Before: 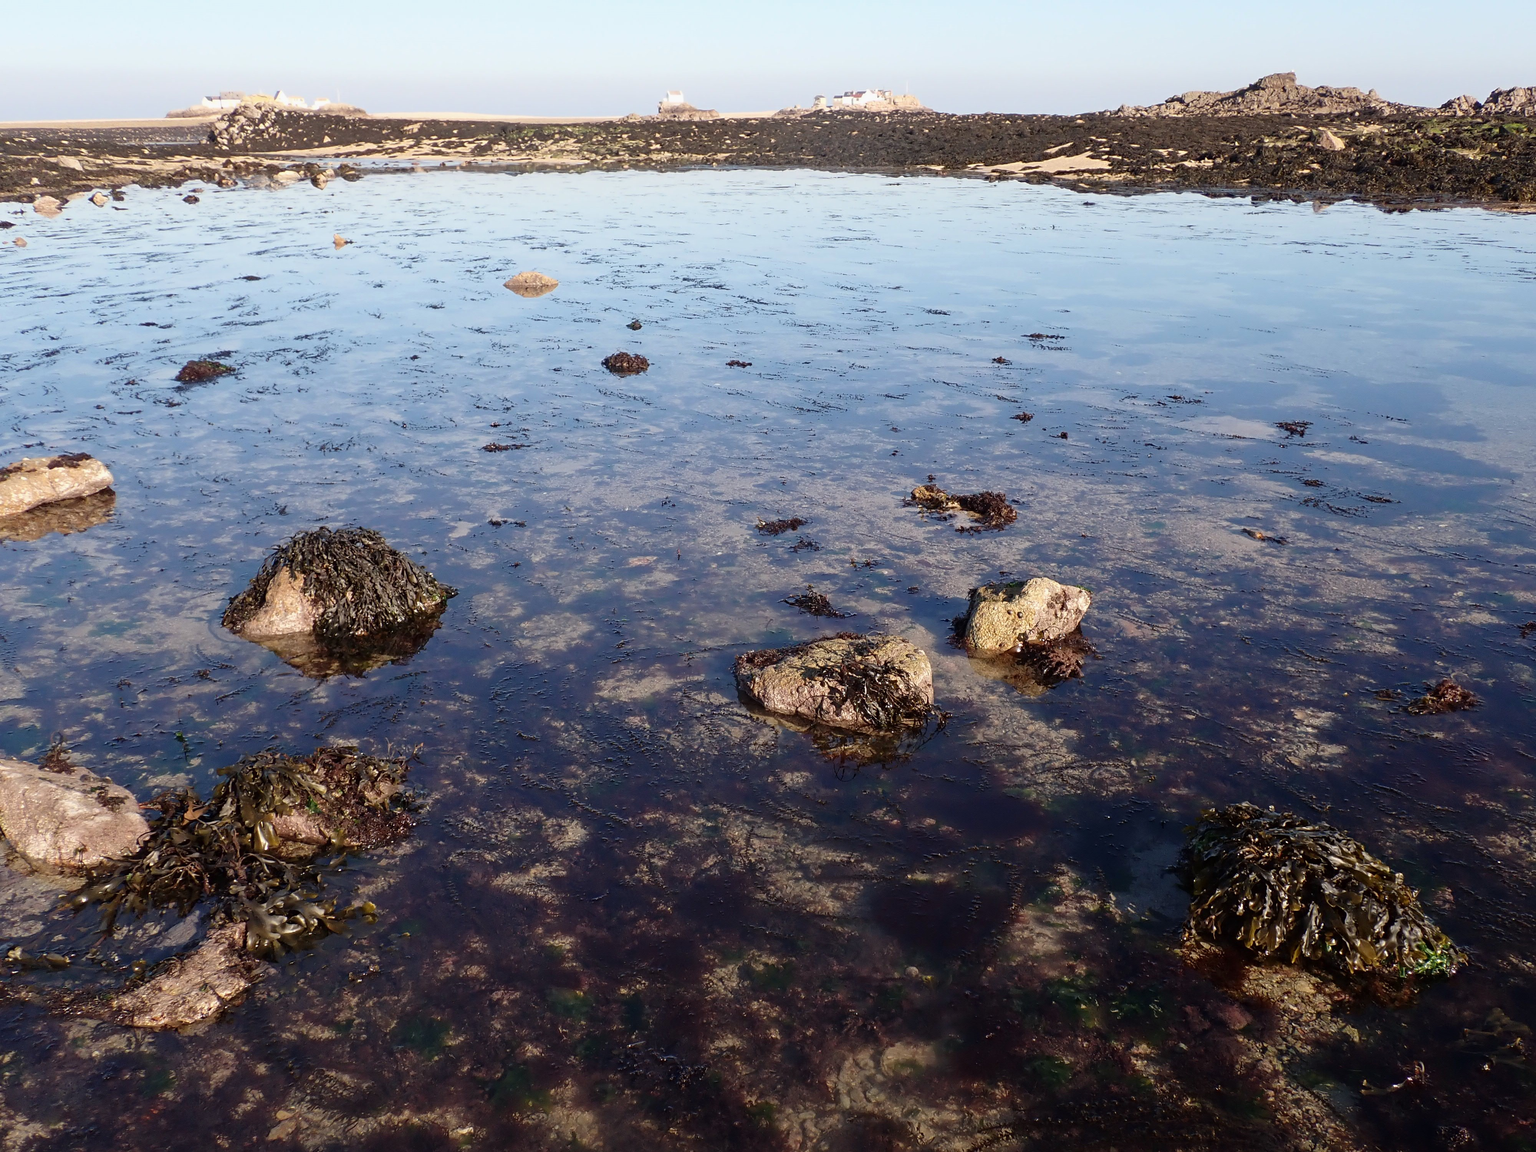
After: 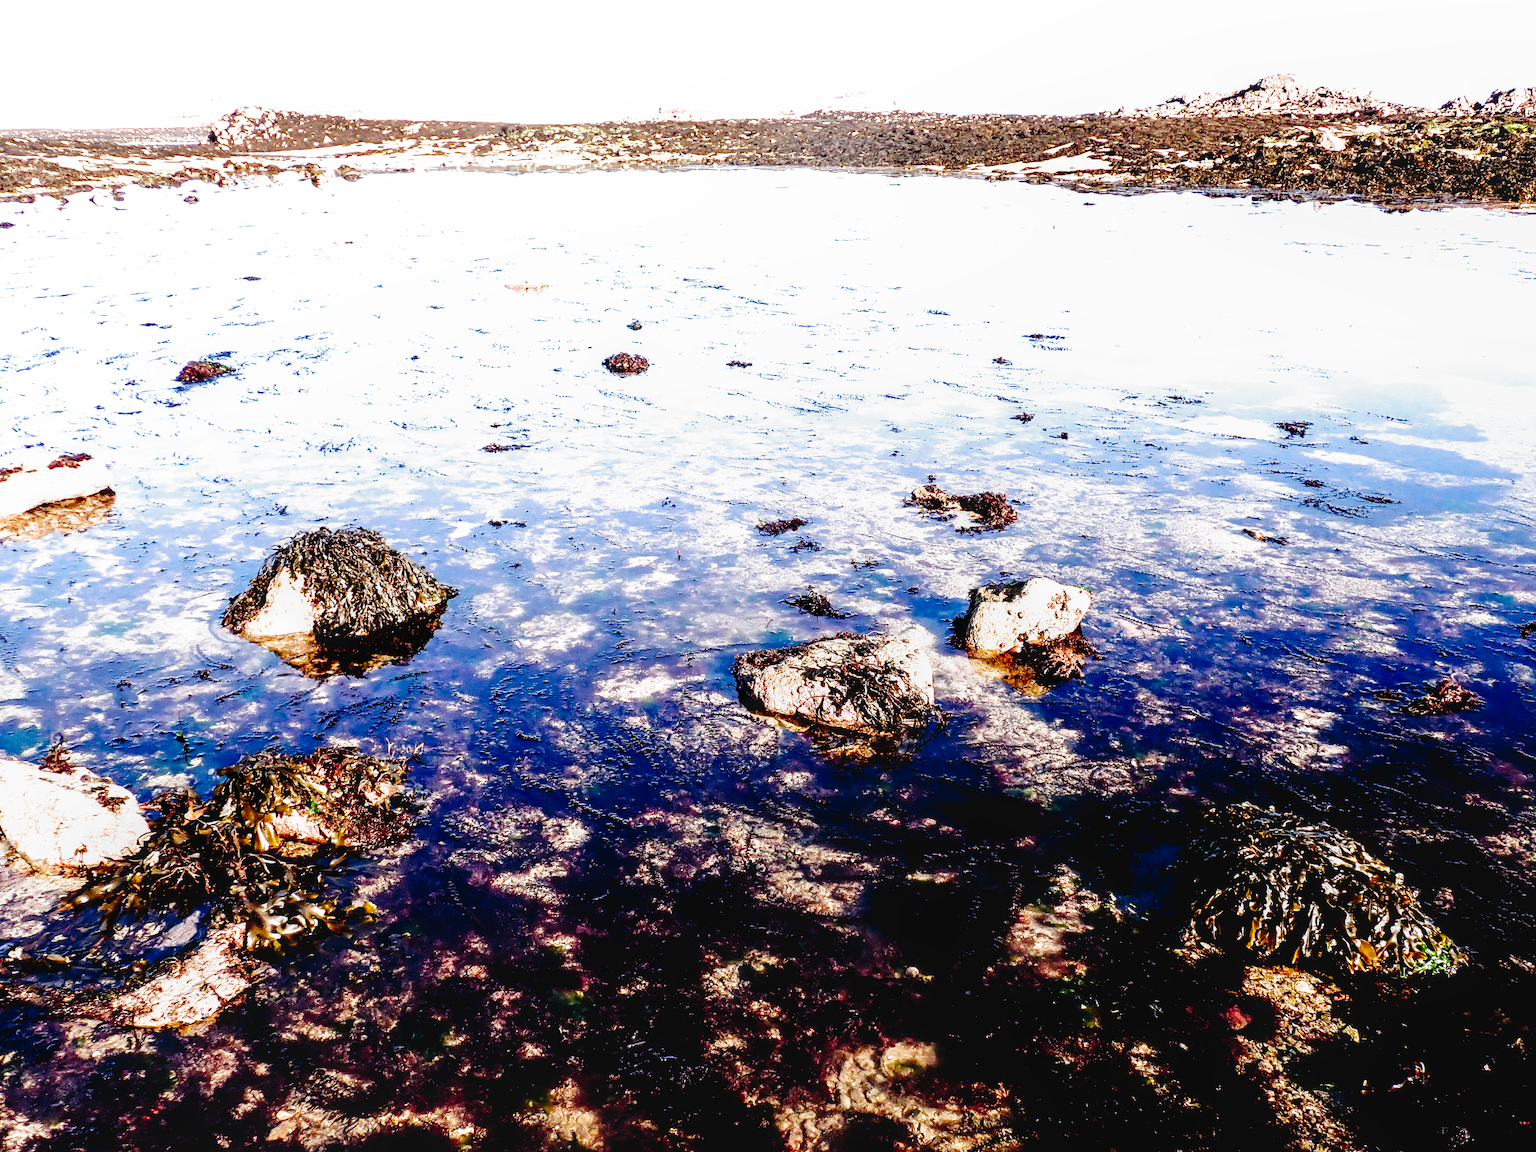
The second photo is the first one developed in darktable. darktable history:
local contrast: on, module defaults
filmic rgb: black relative exposure -8.2 EV, white relative exposure 2.2 EV, threshold 3 EV, hardness 7.11, latitude 75%, contrast 1.325, highlights saturation mix -2%, shadows ↔ highlights balance 30%, preserve chrominance no, color science v5 (2021), contrast in shadows safe, contrast in highlights safe, enable highlight reconstruction true
tone curve: curves: ch0 [(0, 0) (0.003, 0) (0.011, 0.001) (0.025, 0.001) (0.044, 0.003) (0.069, 0.009) (0.1, 0.018) (0.136, 0.032) (0.177, 0.074) (0.224, 0.13) (0.277, 0.218) (0.335, 0.321) (0.399, 0.425) (0.468, 0.523) (0.543, 0.617) (0.623, 0.708) (0.709, 0.789) (0.801, 0.873) (0.898, 0.967) (1, 1)], preserve colors none
exposure: black level correction 0.011, exposure 1.088 EV, compensate exposure bias true, compensate highlight preservation false
